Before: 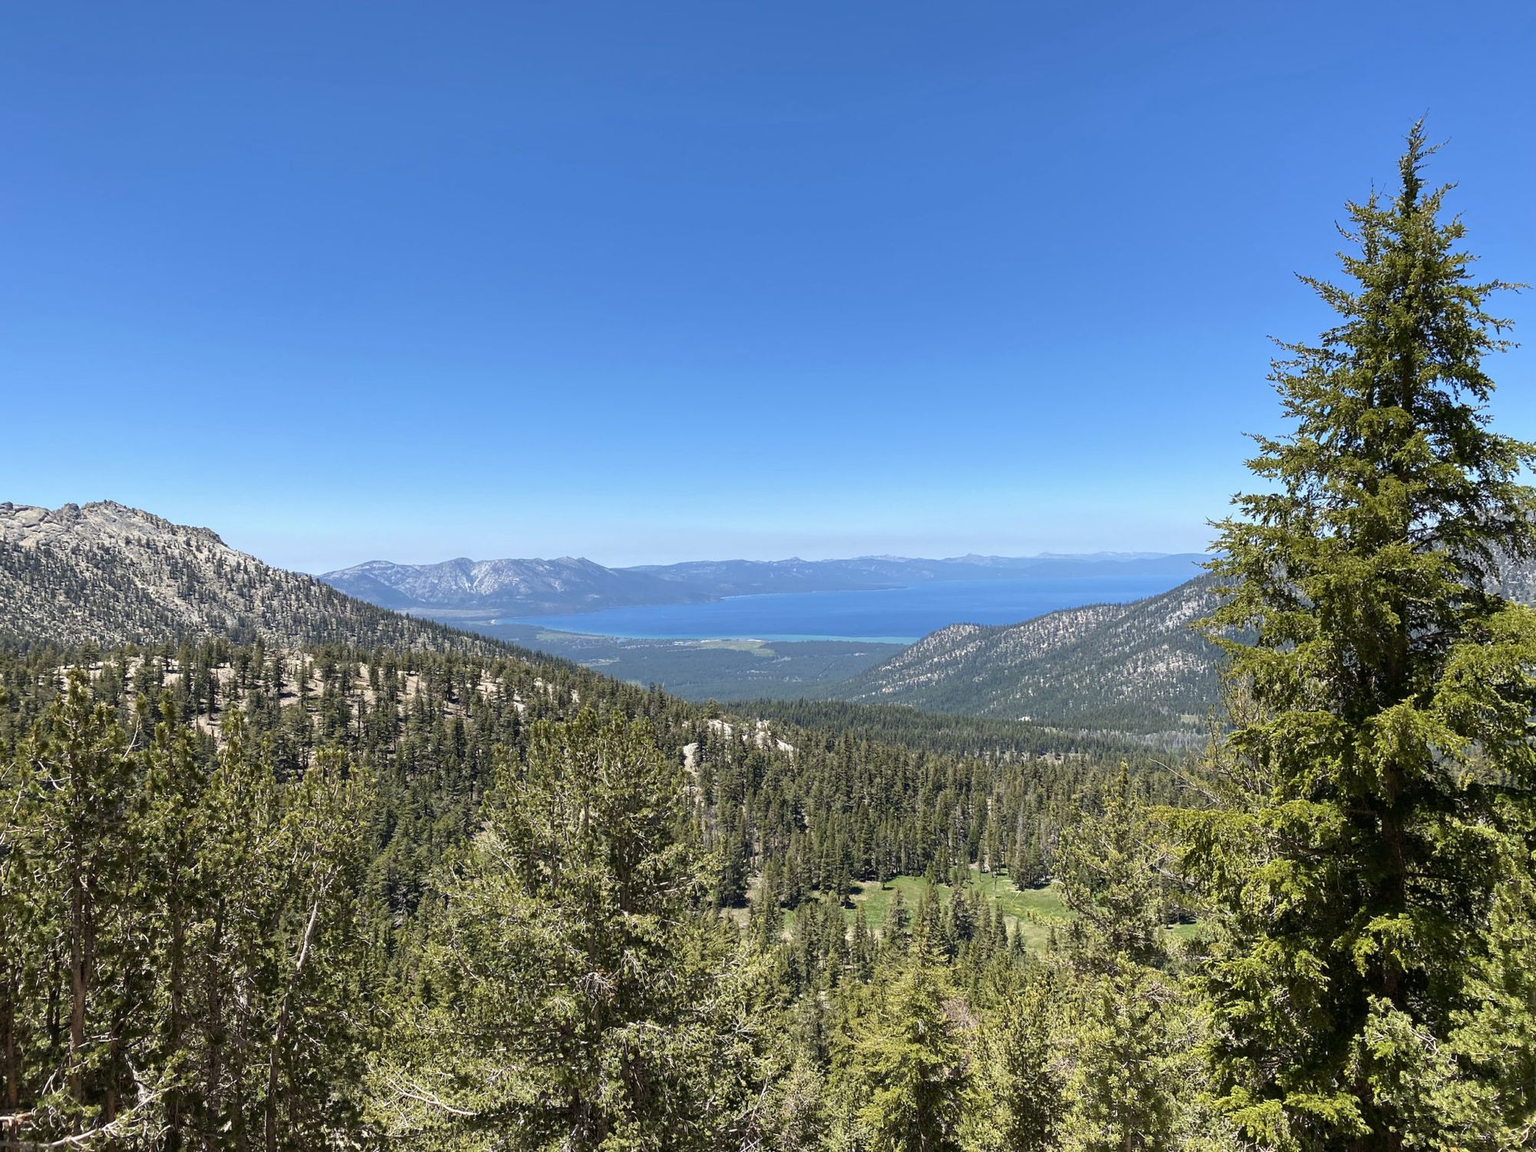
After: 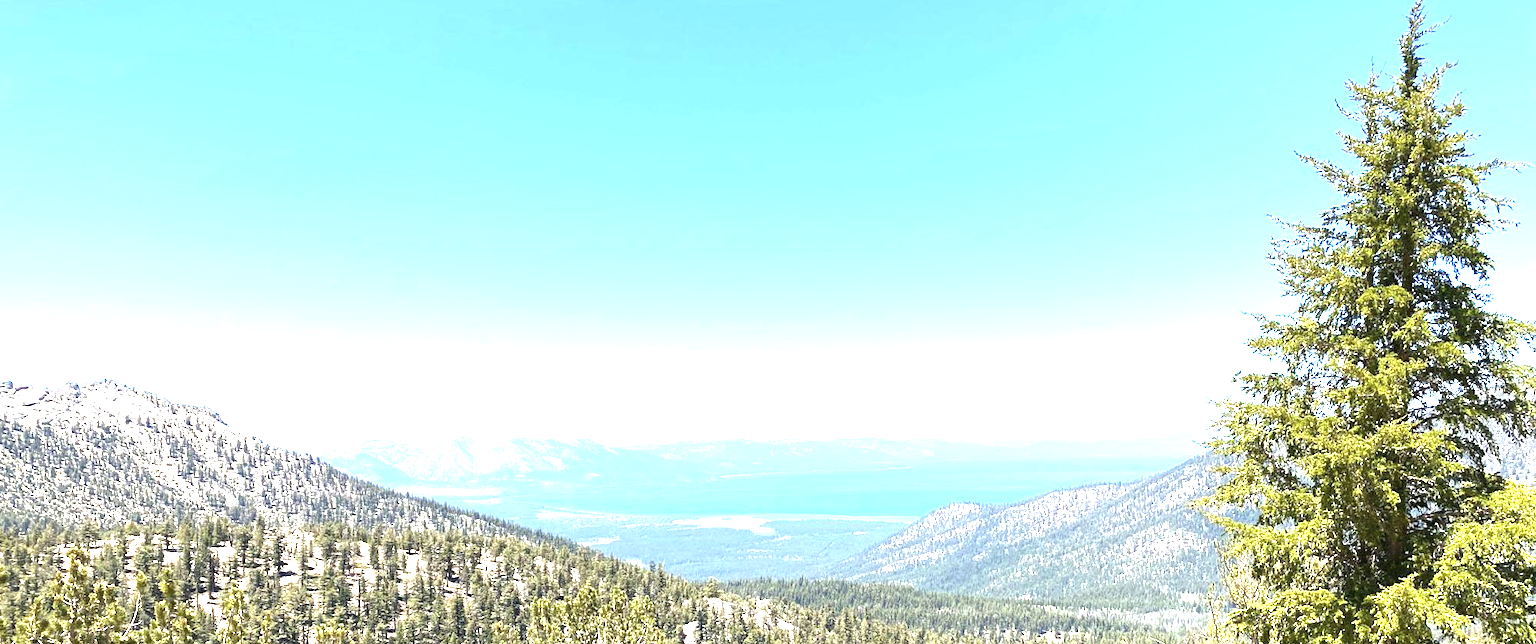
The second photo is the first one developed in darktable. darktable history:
exposure: black level correction 0, exposure 2.097 EV, compensate exposure bias true, compensate highlight preservation false
crop and rotate: top 10.599%, bottom 33.423%
